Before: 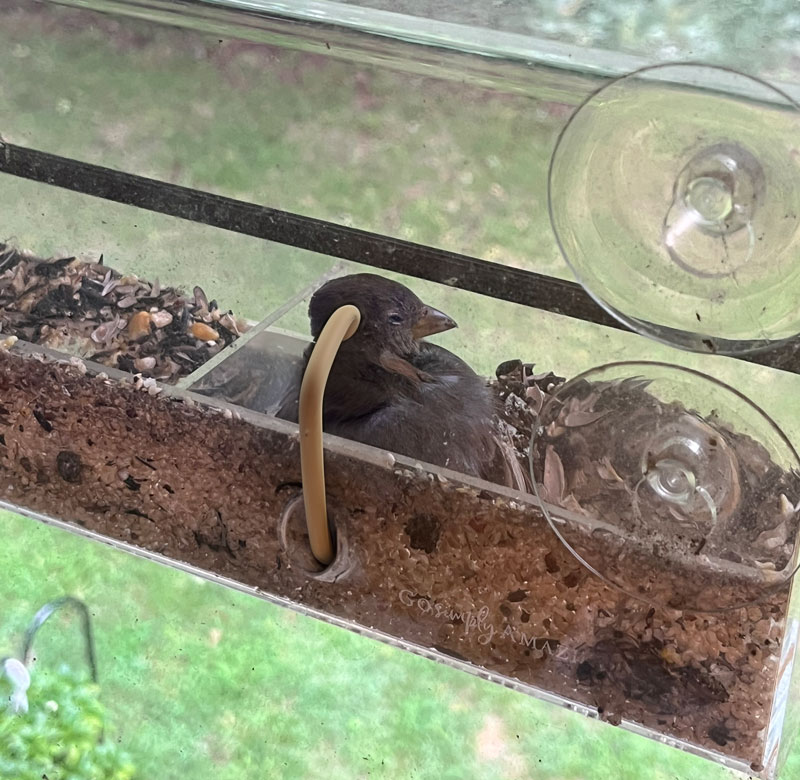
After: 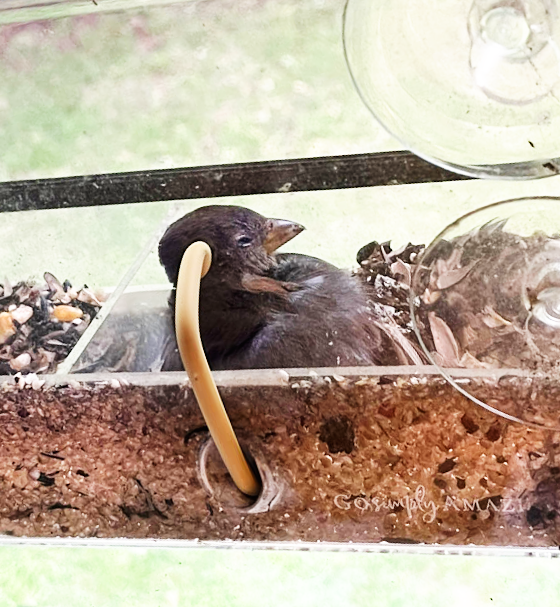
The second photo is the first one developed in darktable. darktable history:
crop and rotate: angle 18.26°, left 6.998%, right 3.917%, bottom 1.083%
base curve: curves: ch0 [(0, 0) (0.007, 0.004) (0.027, 0.03) (0.046, 0.07) (0.207, 0.54) (0.442, 0.872) (0.673, 0.972) (1, 1)], preserve colors none
